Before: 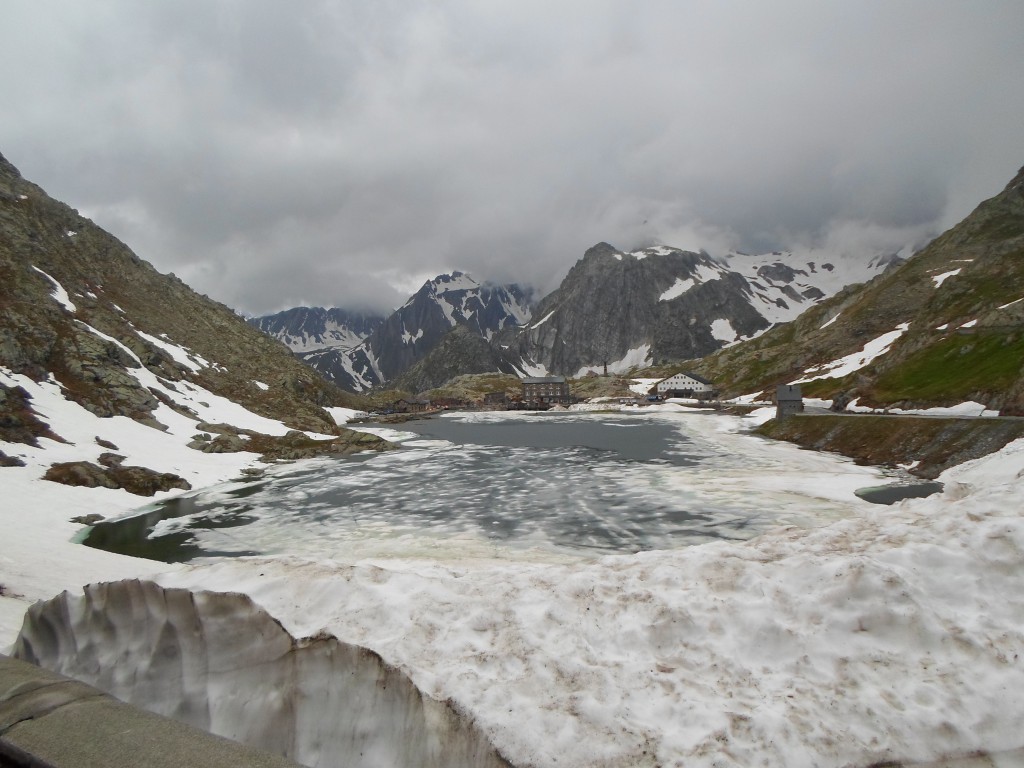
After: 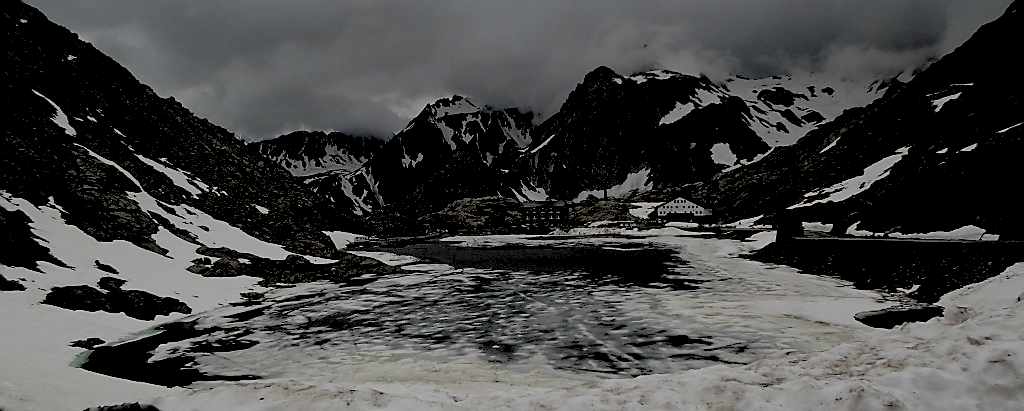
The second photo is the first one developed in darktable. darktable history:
exposure: exposure -2.002 EV, compensate highlight preservation false
crop and rotate: top 23.043%, bottom 23.437%
graduated density: on, module defaults
rgb levels: levels [[0.027, 0.429, 0.996], [0, 0.5, 1], [0, 0.5, 1]]
sharpen: radius 1.4, amount 1.25, threshold 0.7
contrast brightness saturation: contrast 0.24, brightness 0.09
